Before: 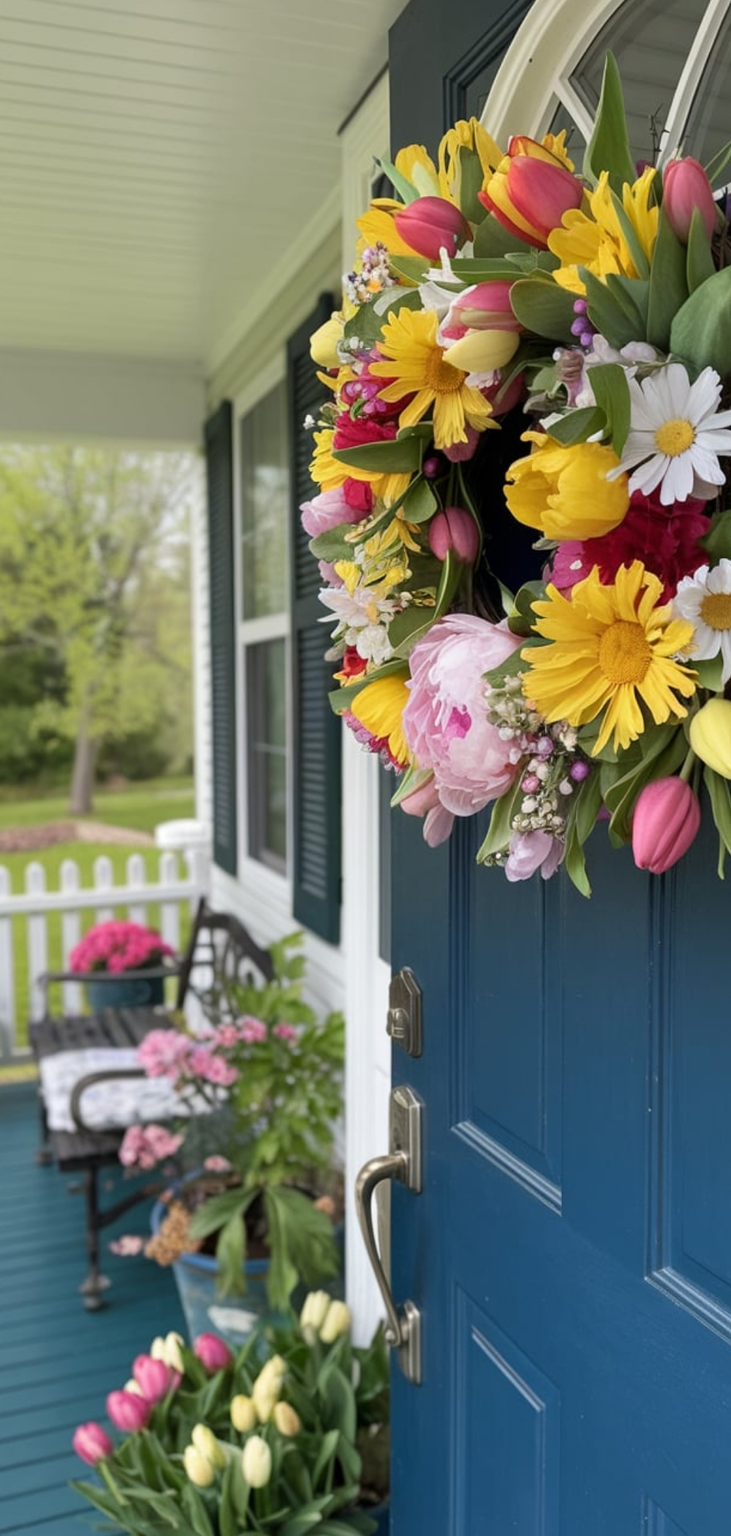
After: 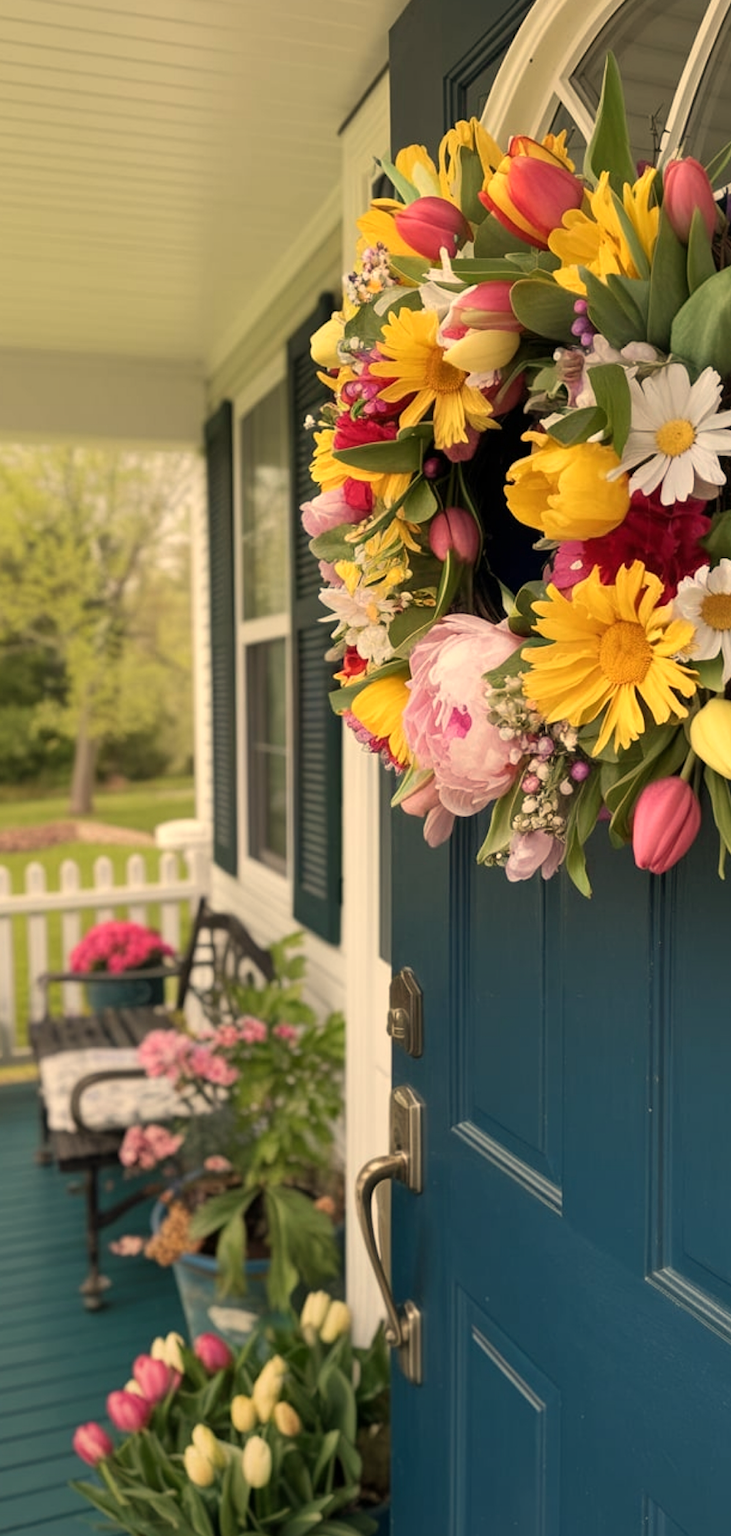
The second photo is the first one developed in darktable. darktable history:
white balance: red 1.138, green 0.996, blue 0.812
graduated density: rotation -180°, offset 27.42
tone equalizer: on, module defaults
